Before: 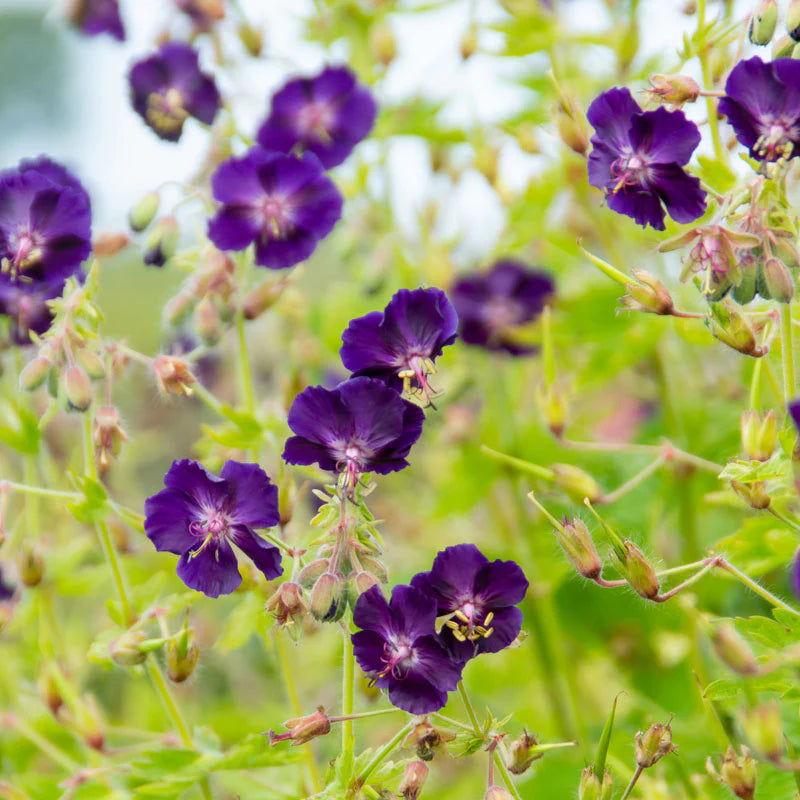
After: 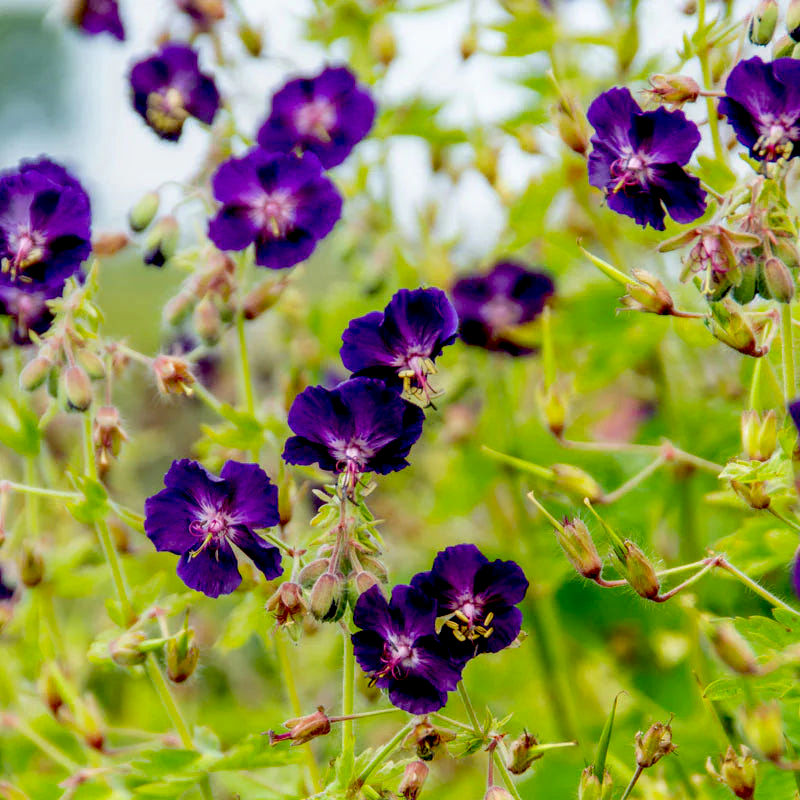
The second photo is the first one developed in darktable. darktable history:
local contrast: on, module defaults
exposure: black level correction 0.055, exposure -0.036 EV, compensate exposure bias true, compensate highlight preservation false
